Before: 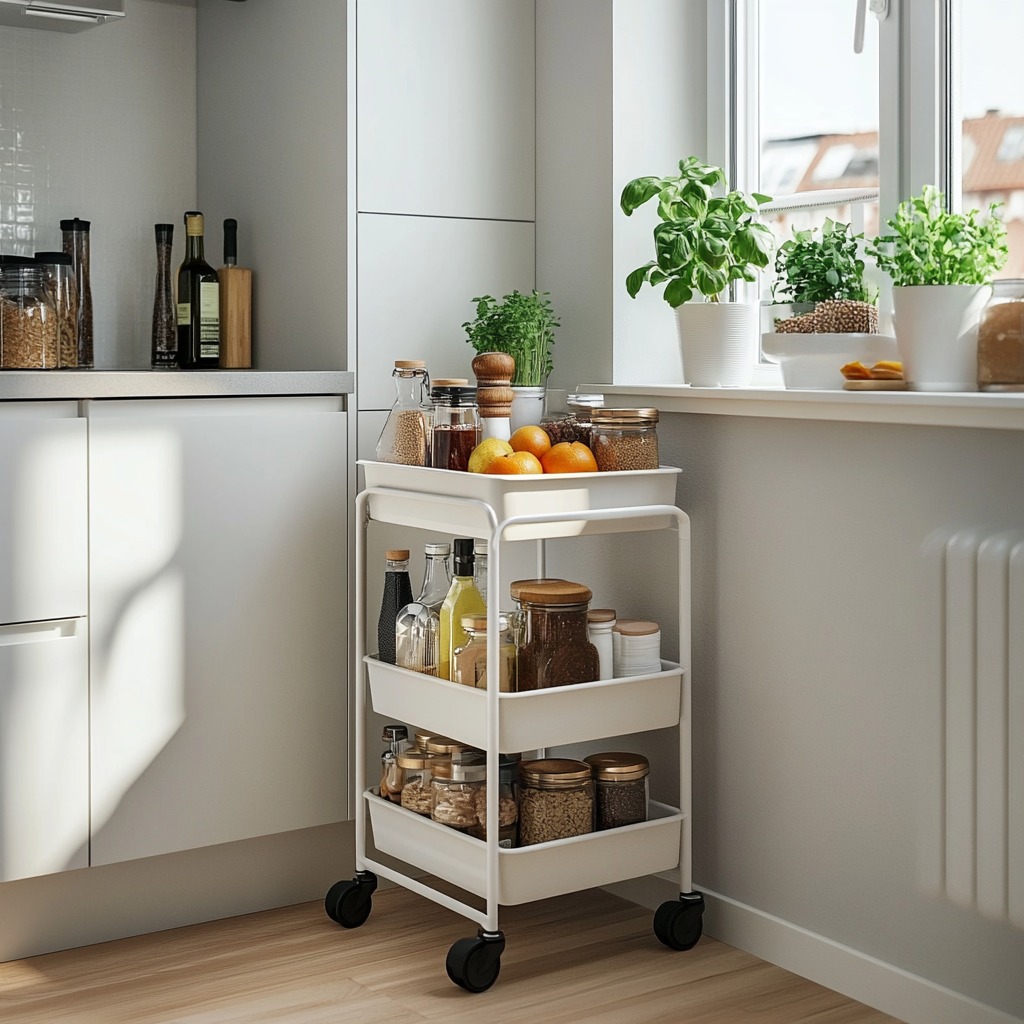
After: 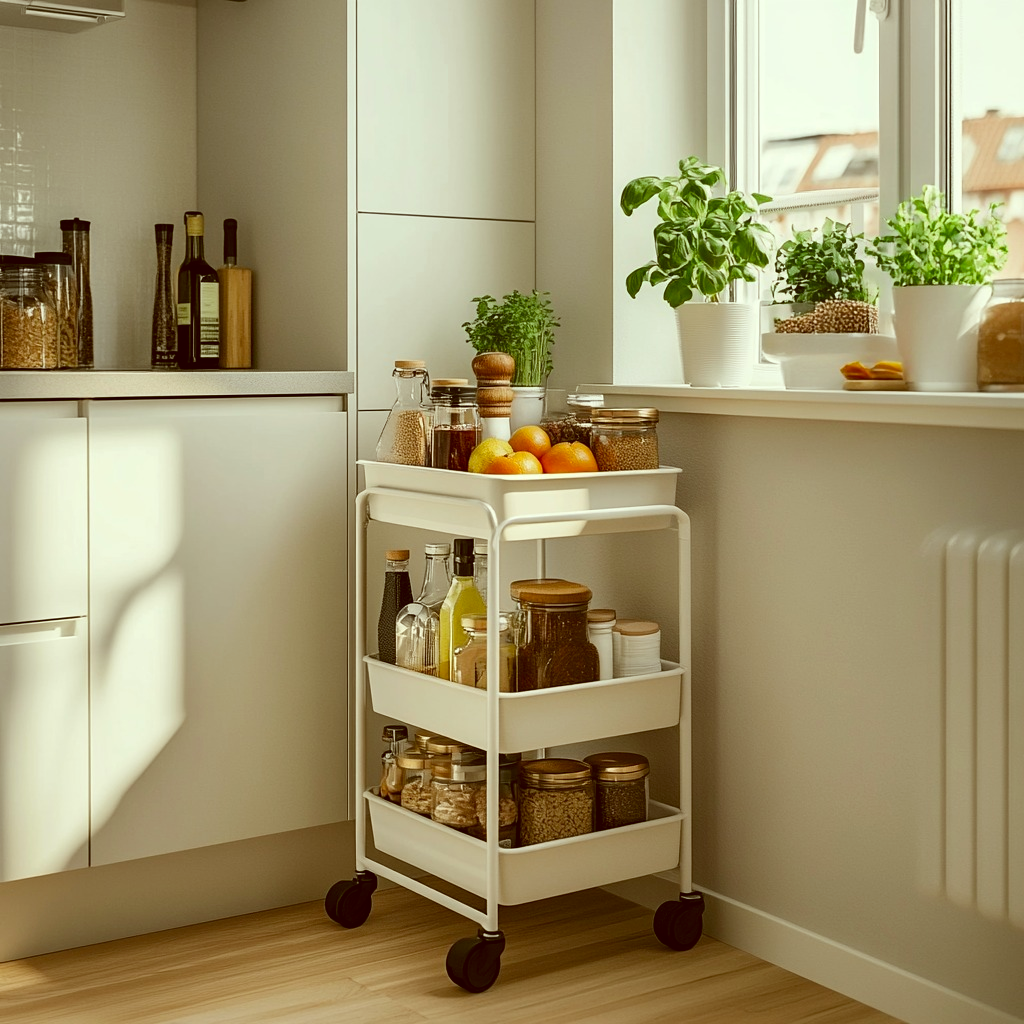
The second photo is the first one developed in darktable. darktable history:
color correction: highlights a* -5.48, highlights b* 9.79, shadows a* 9.6, shadows b* 24.11
